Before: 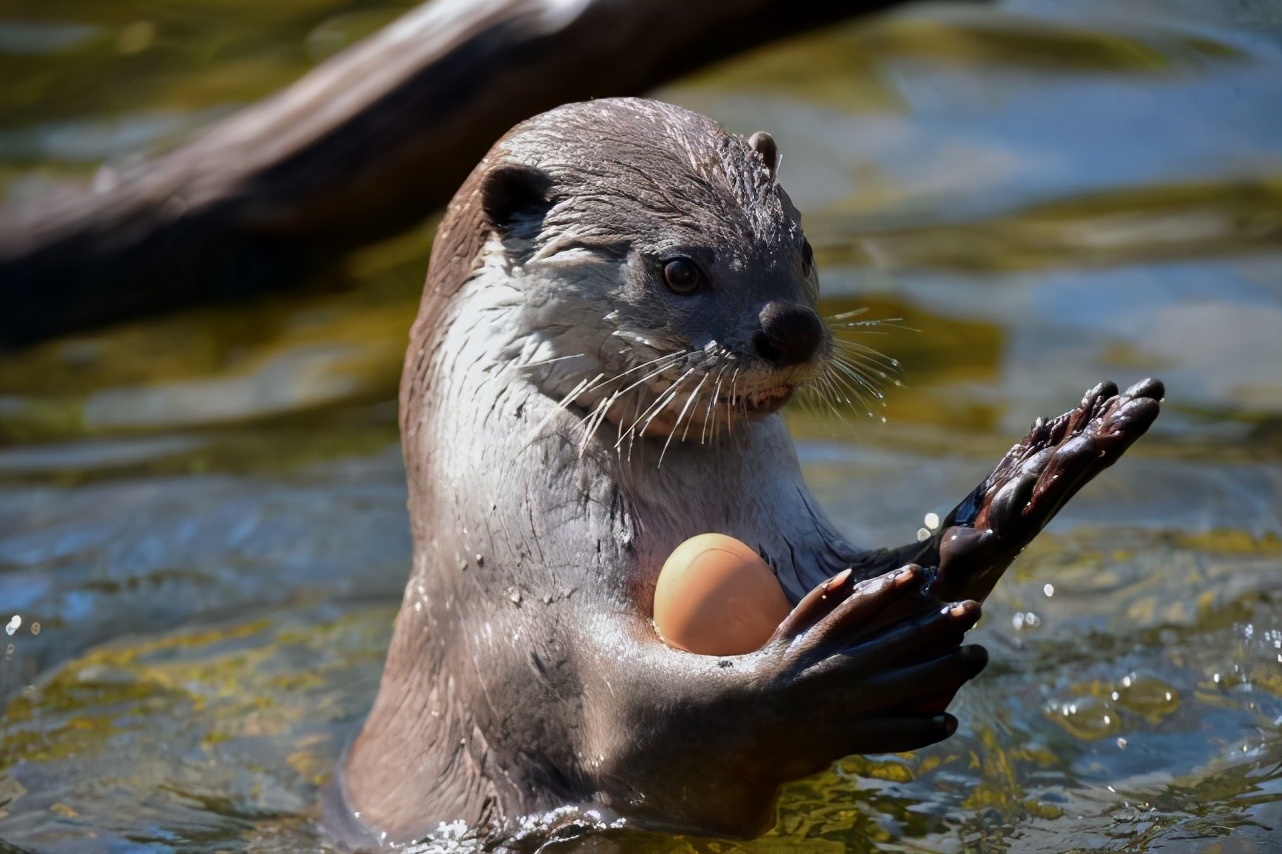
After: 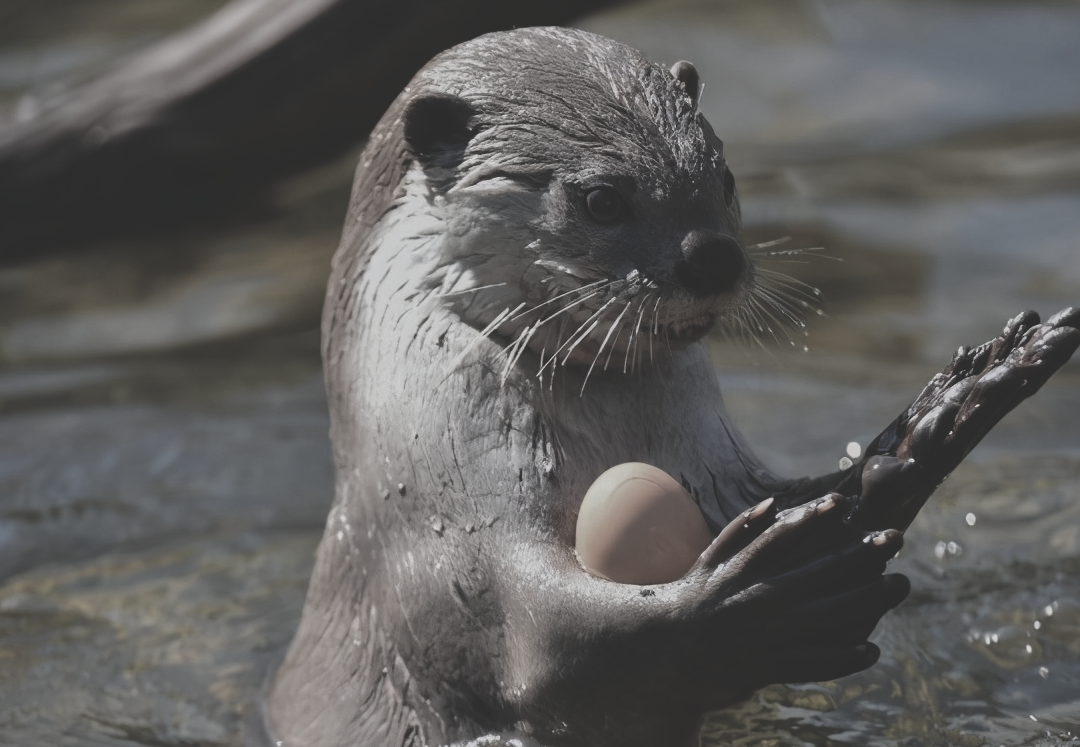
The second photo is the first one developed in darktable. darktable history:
exposure: black level correction -0.036, exposure -0.497 EV, compensate highlight preservation false
crop: left 6.156%, top 8.364%, right 9.535%, bottom 4.082%
color correction: highlights b* 0.035, saturation 0.305
